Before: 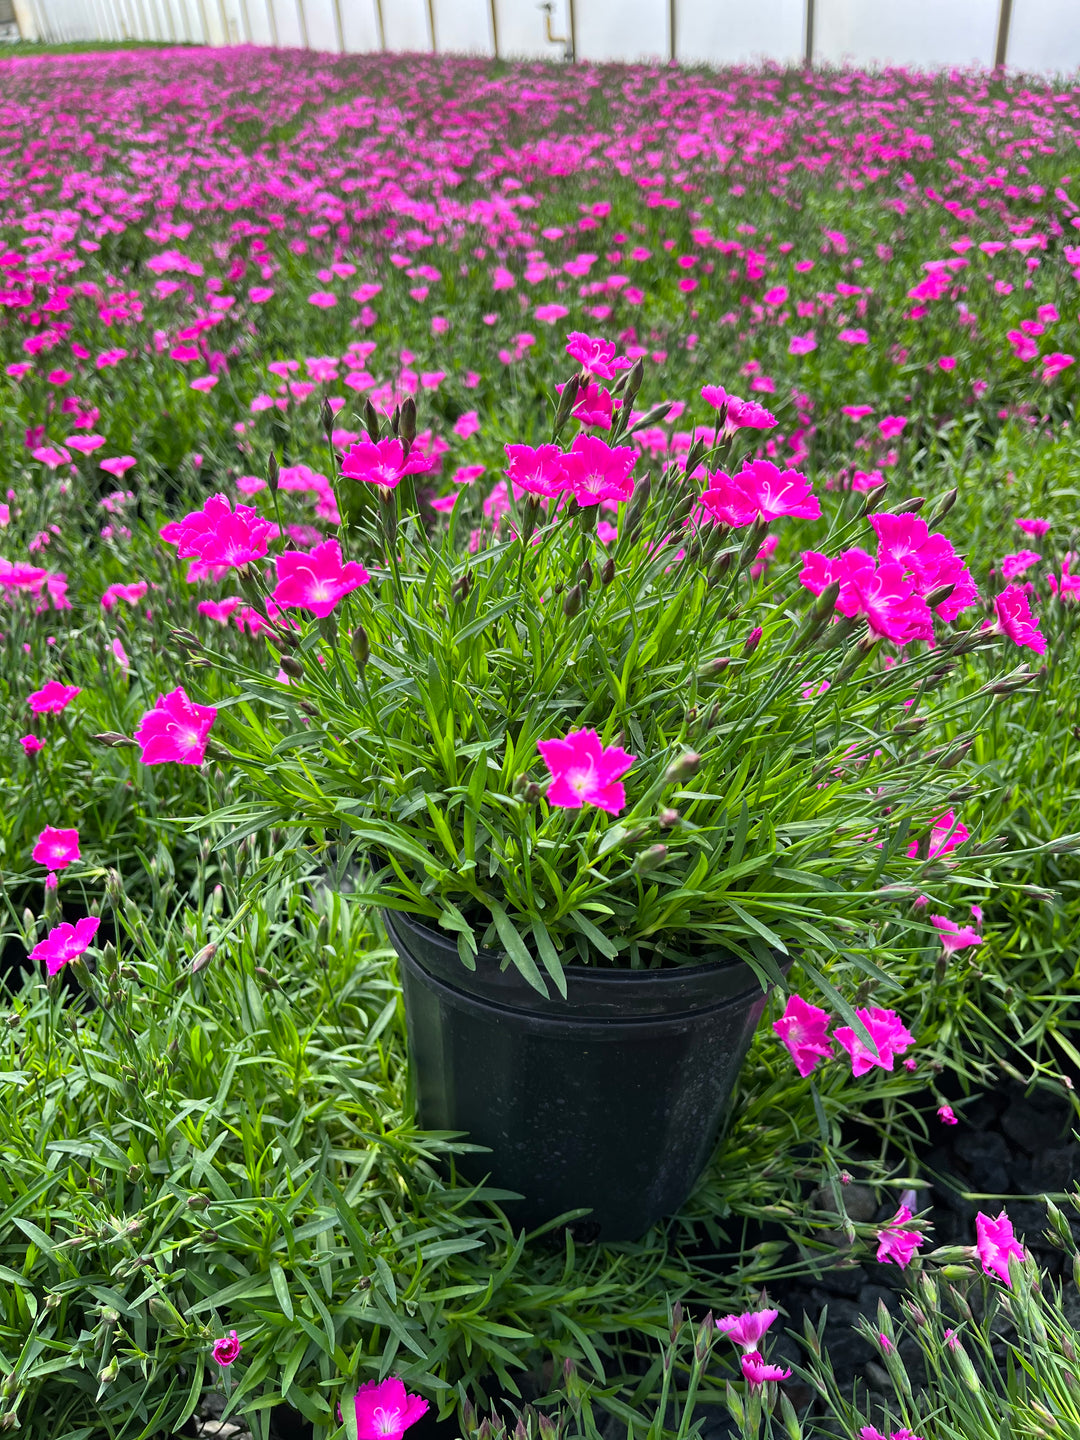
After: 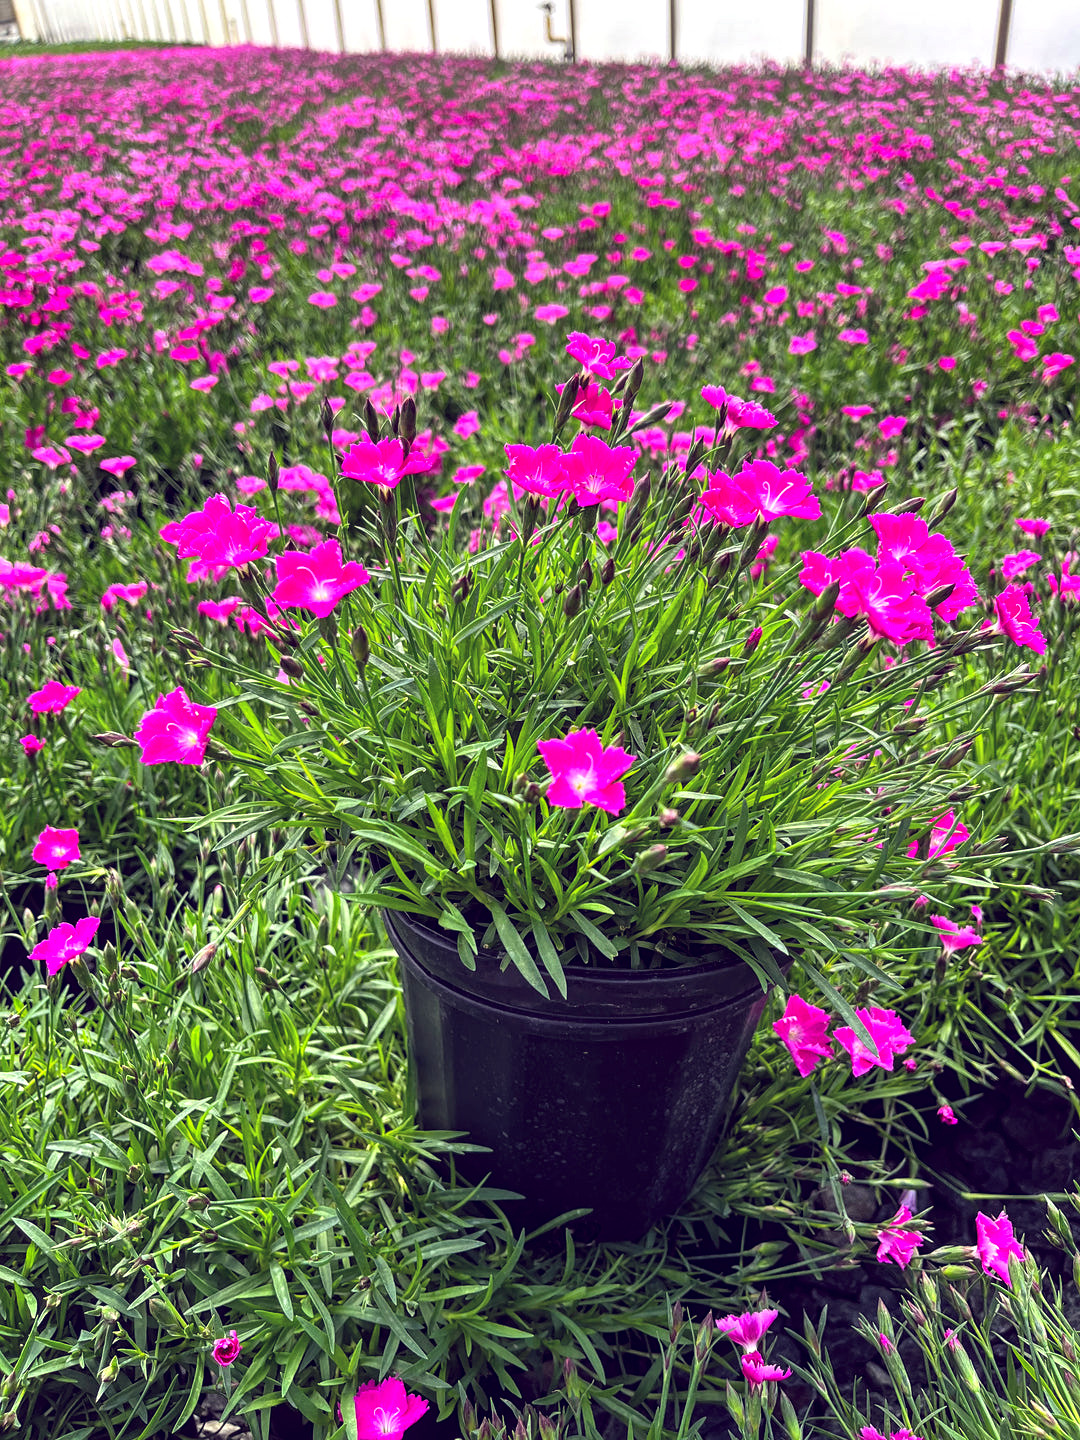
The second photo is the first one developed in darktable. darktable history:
sharpen: amount 0.2
local contrast: on, module defaults
color balance: lift [1.001, 0.997, 0.99, 1.01], gamma [1.007, 1, 0.975, 1.025], gain [1, 1.065, 1.052, 0.935], contrast 13.25%
